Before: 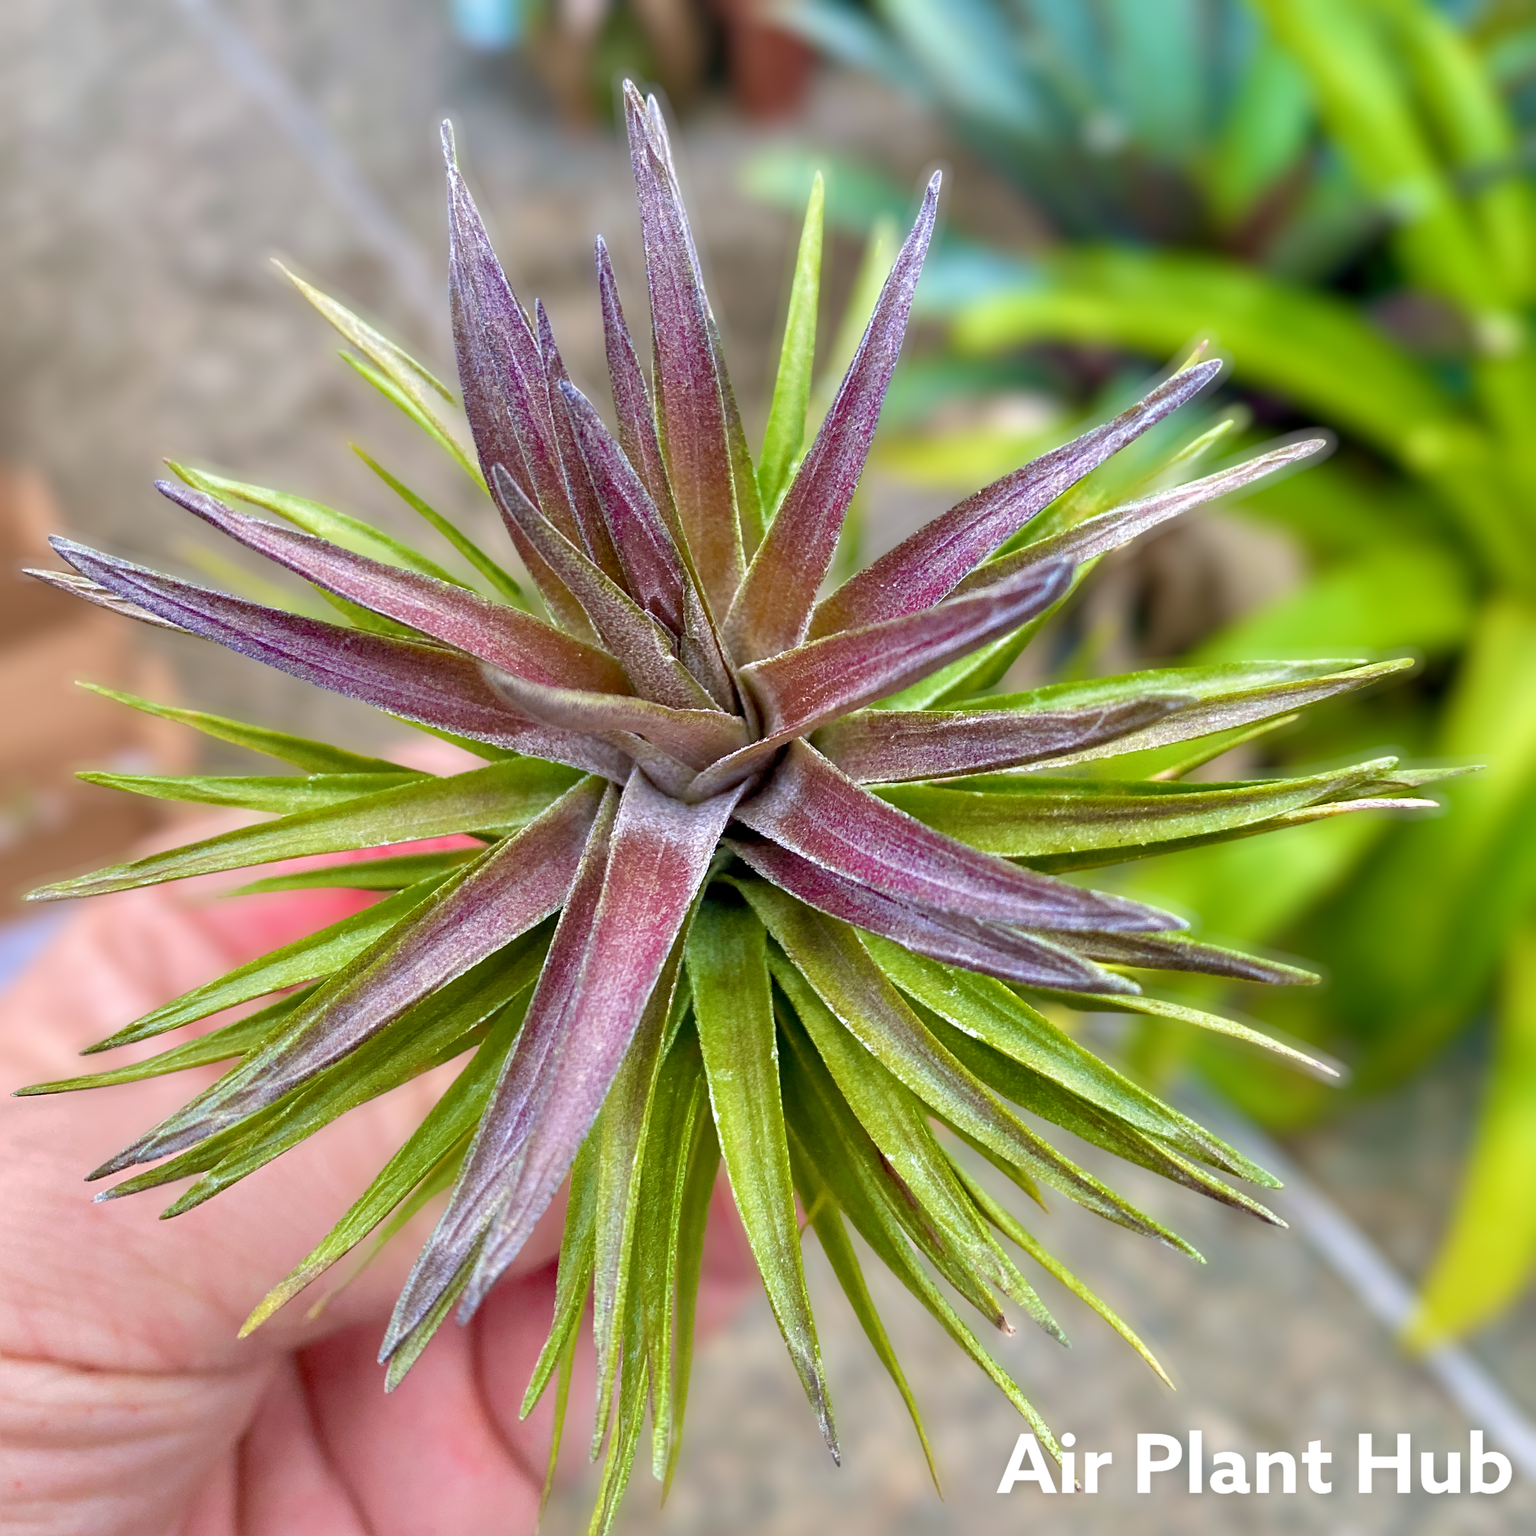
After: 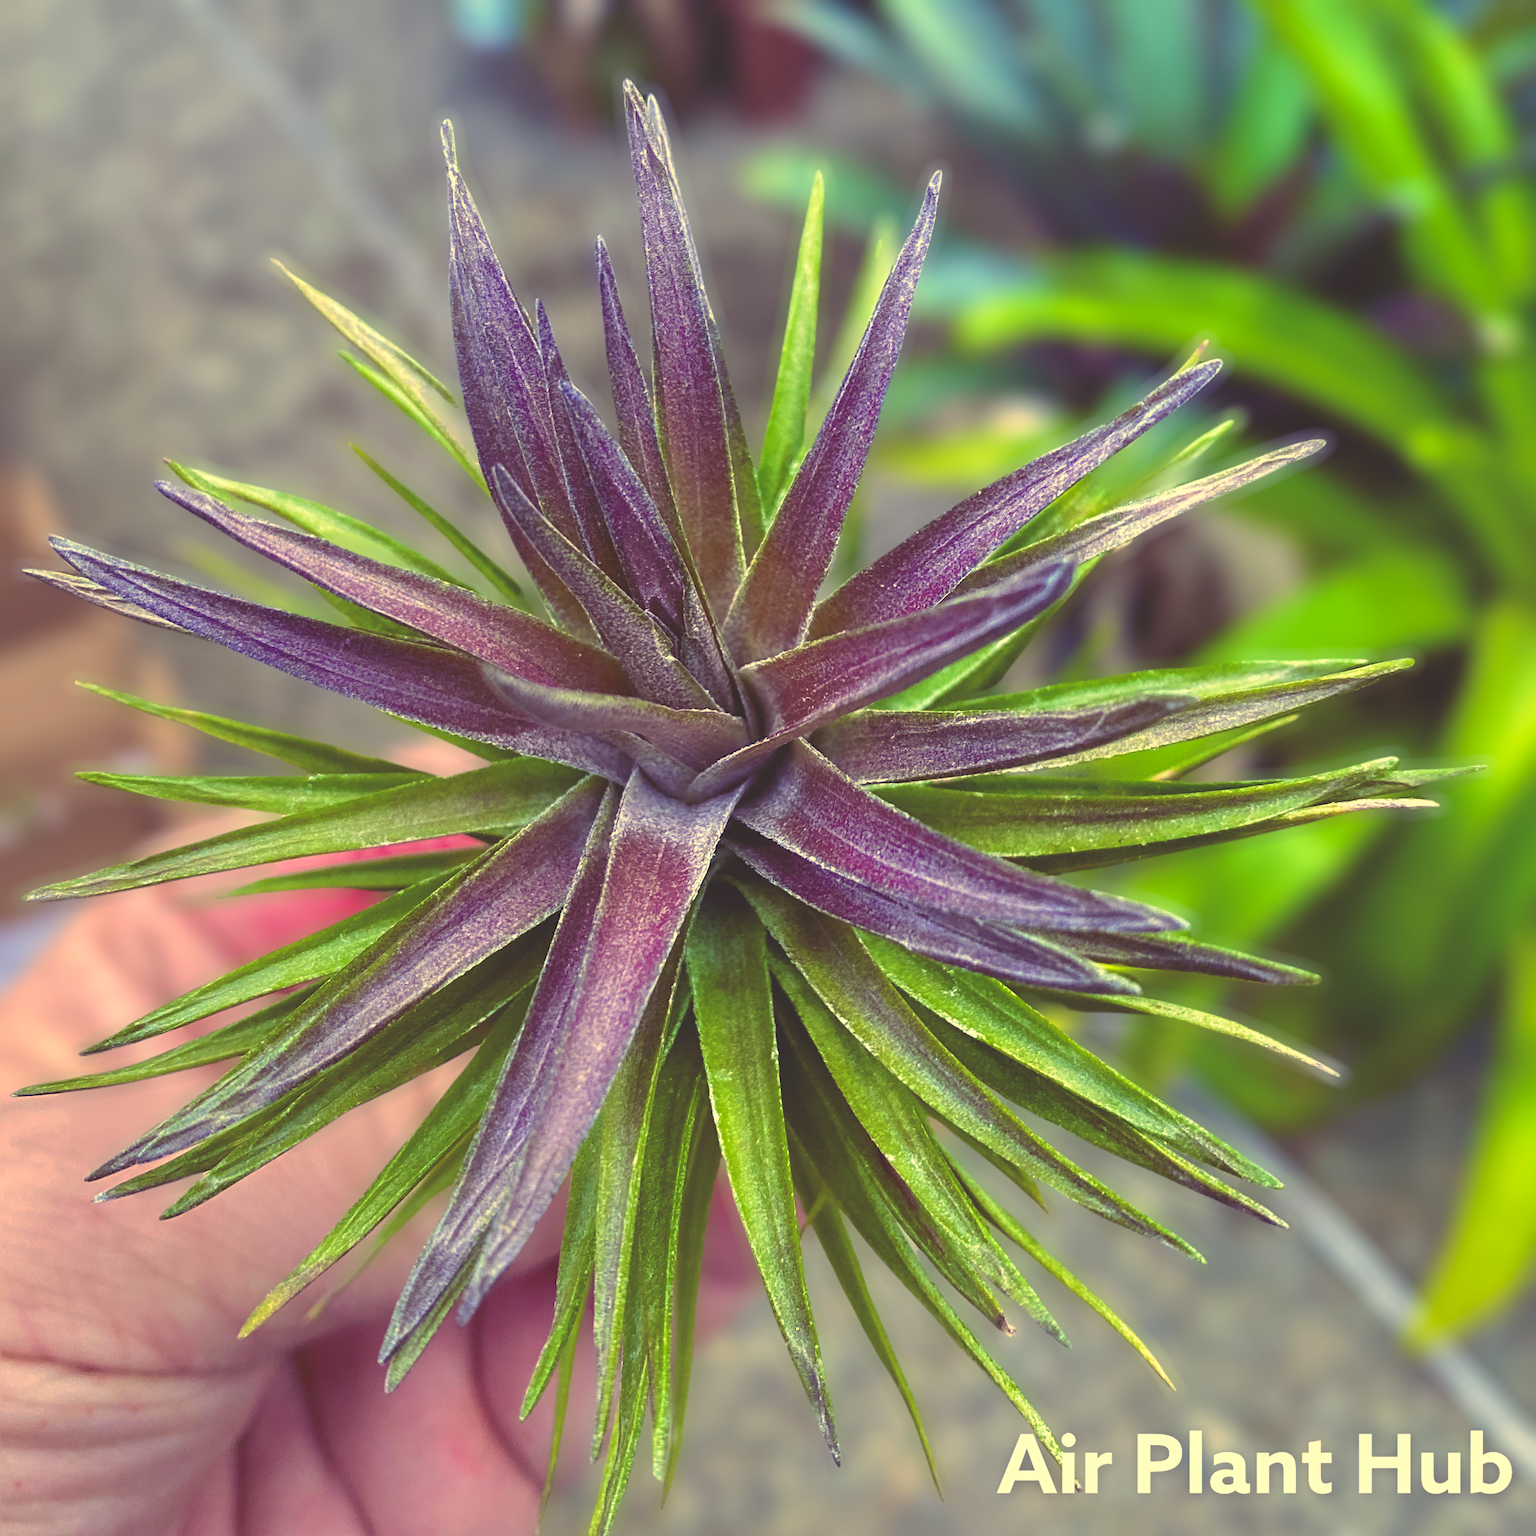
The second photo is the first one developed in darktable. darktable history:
contrast equalizer: y [[0.5, 0.5, 0.472, 0.5, 0.5, 0.5], [0.5 ×6], [0.5 ×6], [0 ×6], [0 ×6]]
color correction: highlights a* 15, highlights b* 31.55
rgb curve: curves: ch0 [(0, 0.186) (0.314, 0.284) (0.576, 0.466) (0.805, 0.691) (0.936, 0.886)]; ch1 [(0, 0.186) (0.314, 0.284) (0.581, 0.534) (0.771, 0.746) (0.936, 0.958)]; ch2 [(0, 0.216) (0.275, 0.39) (1, 1)], mode RGB, independent channels, compensate middle gray true, preserve colors none
